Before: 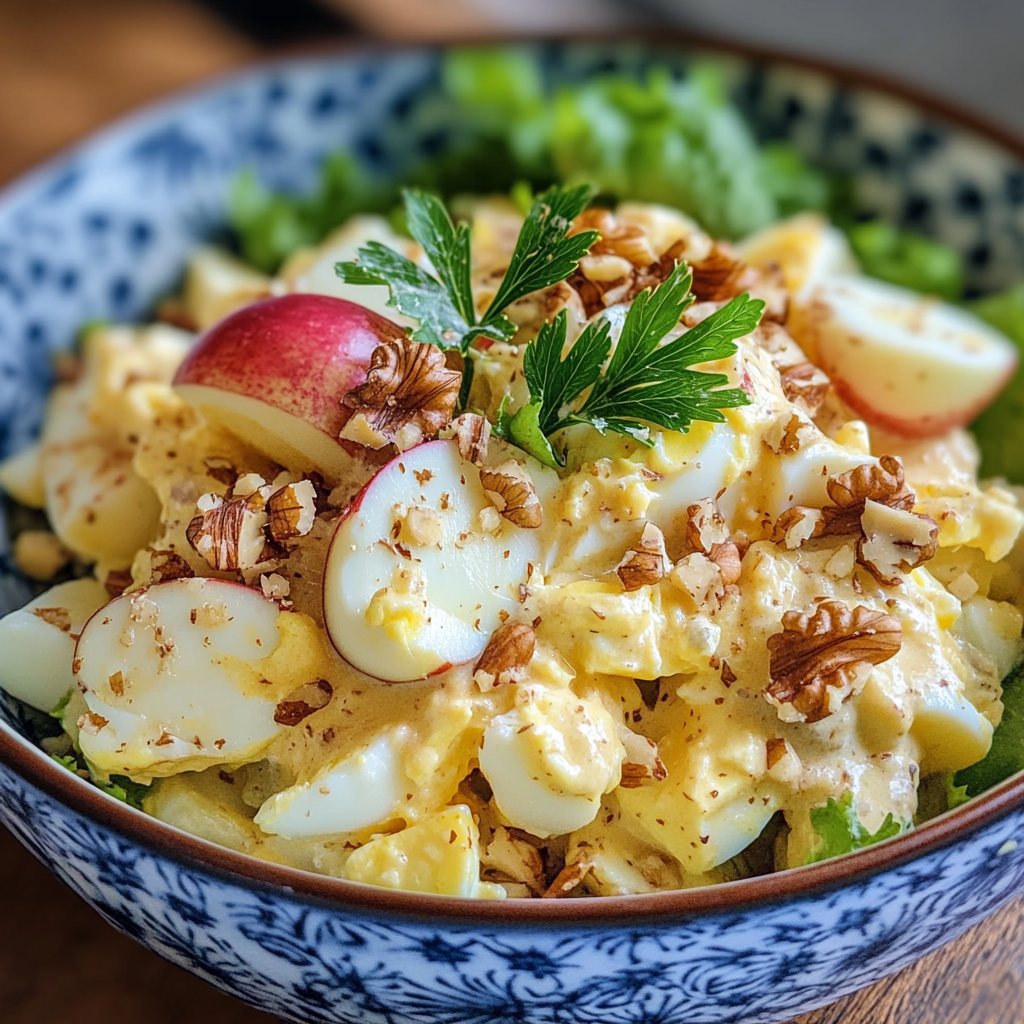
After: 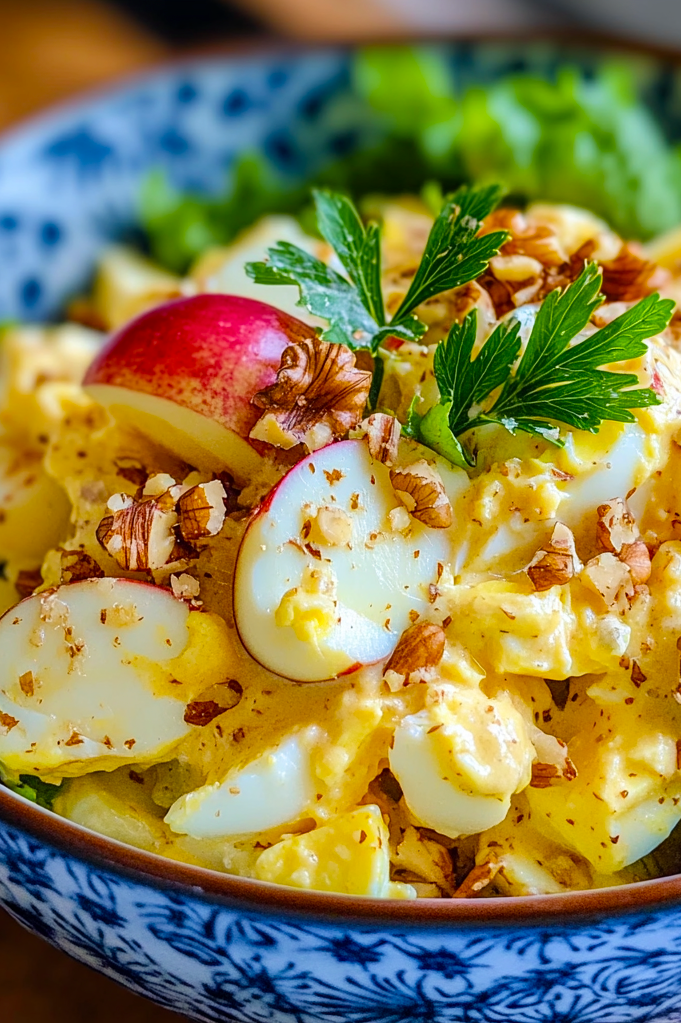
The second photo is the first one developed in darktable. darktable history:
crop and rotate: left 8.817%, right 24.677%
velvia: strength 32.6%, mid-tones bias 0.203
